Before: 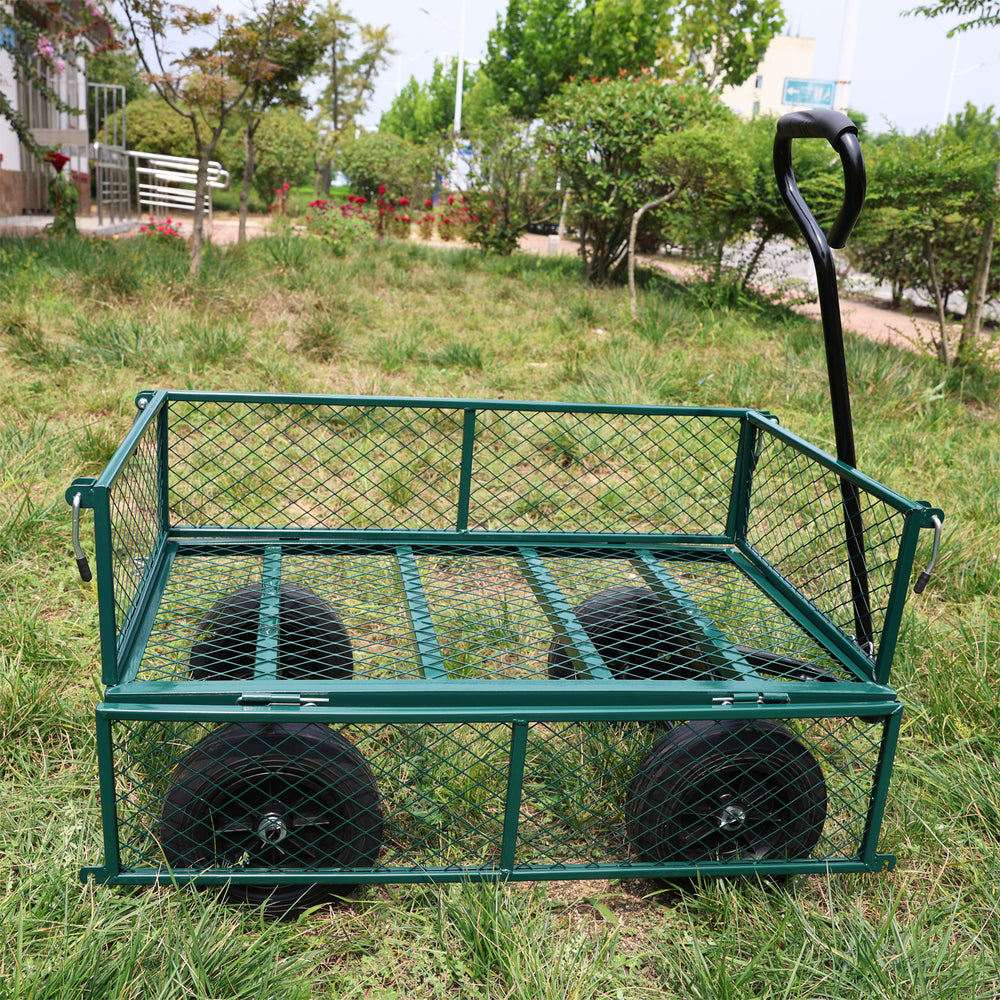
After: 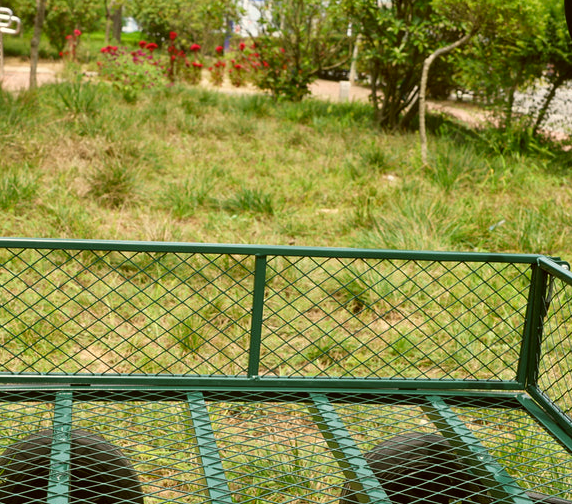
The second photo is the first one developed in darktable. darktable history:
color correction: highlights a* -1.43, highlights b* 10.12, shadows a* 0.395, shadows b* 19.35
crop: left 20.932%, top 15.471%, right 21.848%, bottom 34.081%
